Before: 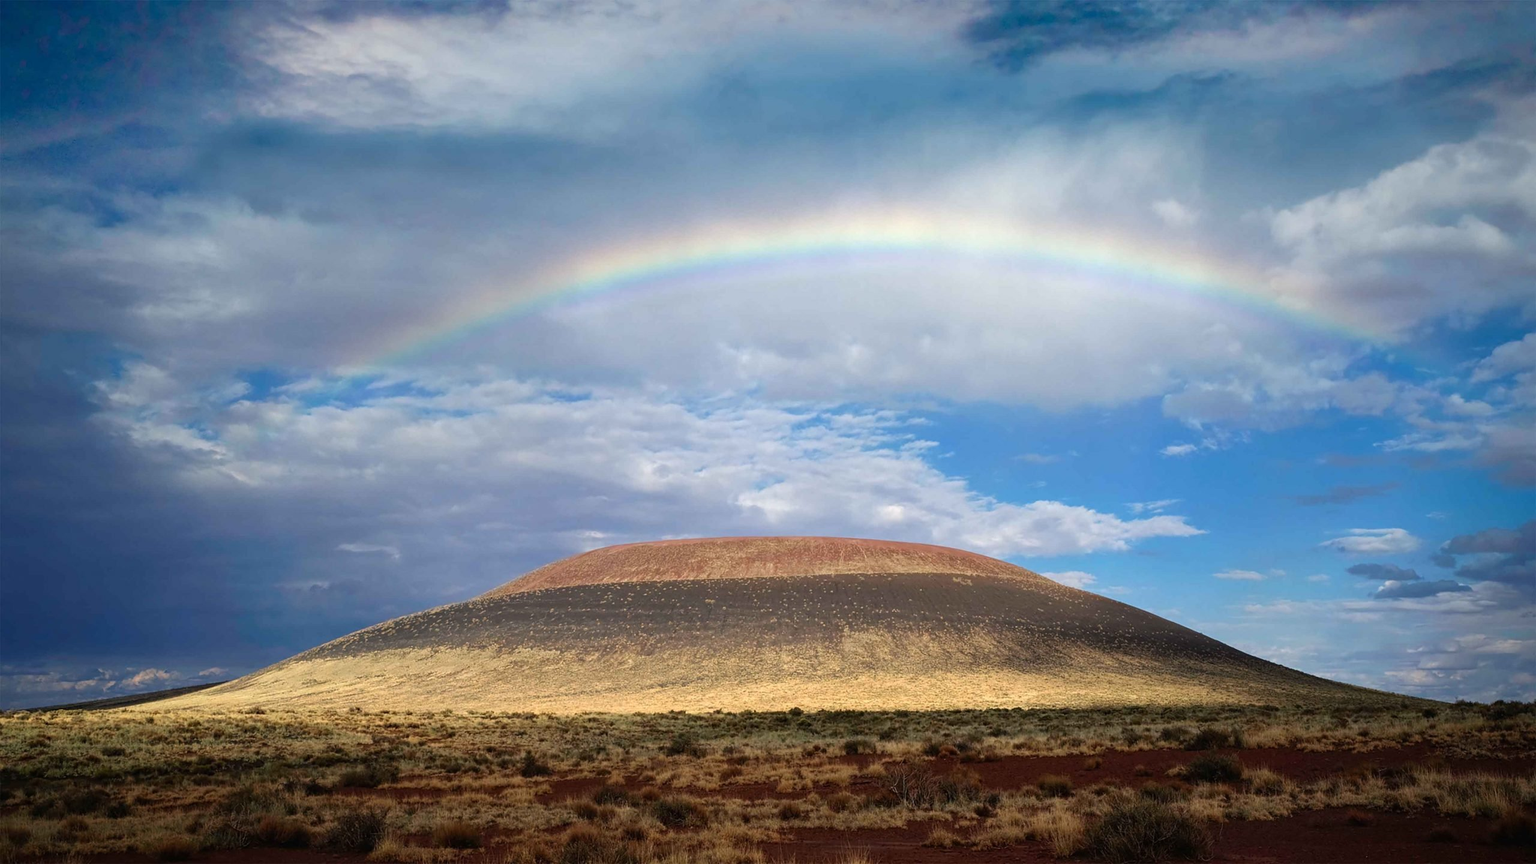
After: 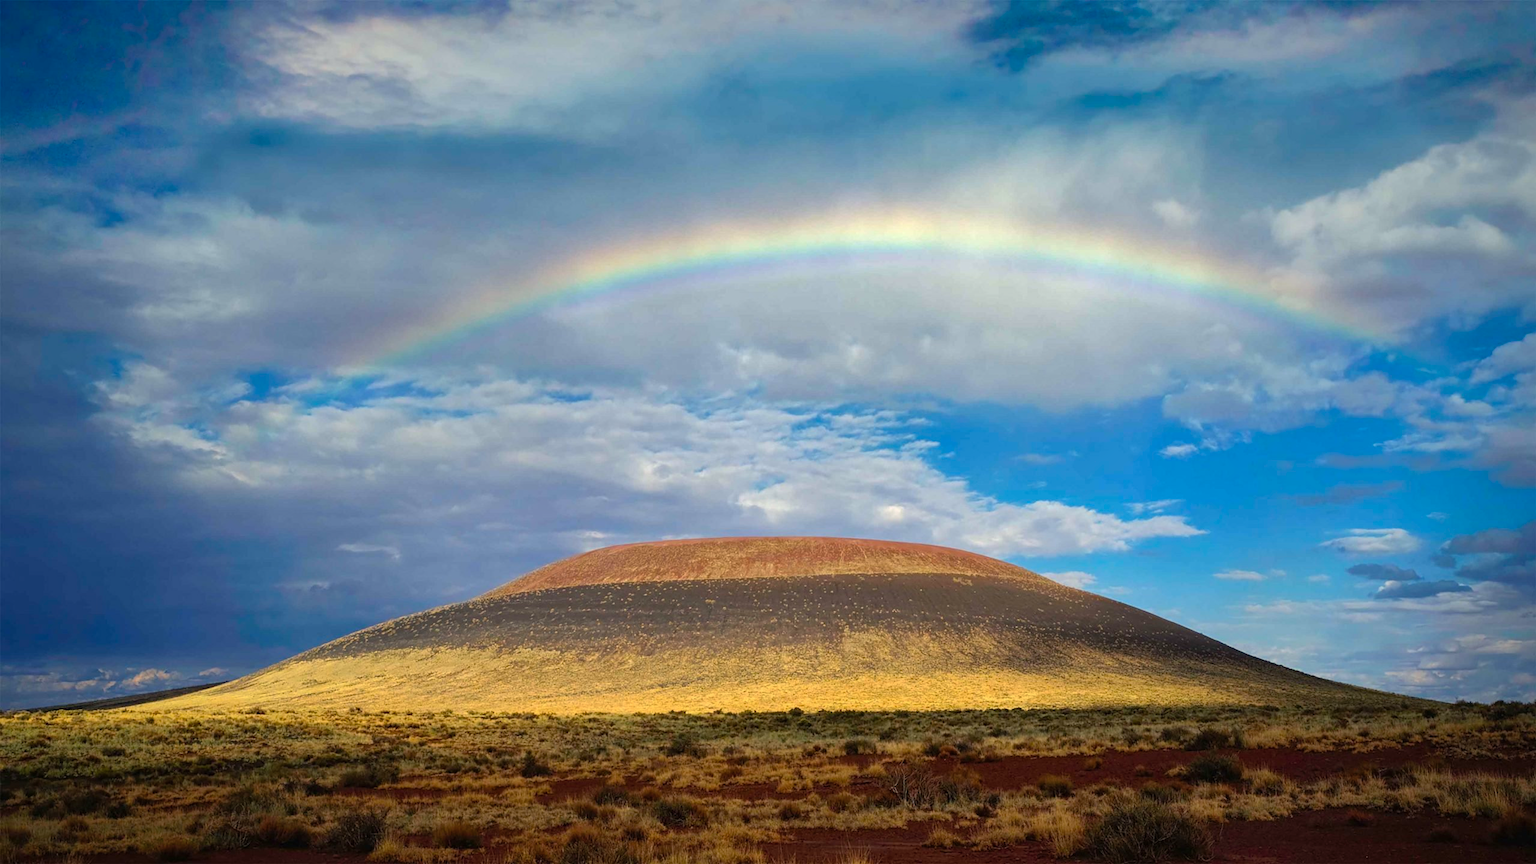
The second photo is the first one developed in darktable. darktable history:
shadows and highlights: shadows 29.98
color balance rgb: highlights gain › luminance 5.65%, highlights gain › chroma 2.53%, highlights gain › hue 88.18°, perceptual saturation grading › global saturation 19.291%, global vibrance 20%
